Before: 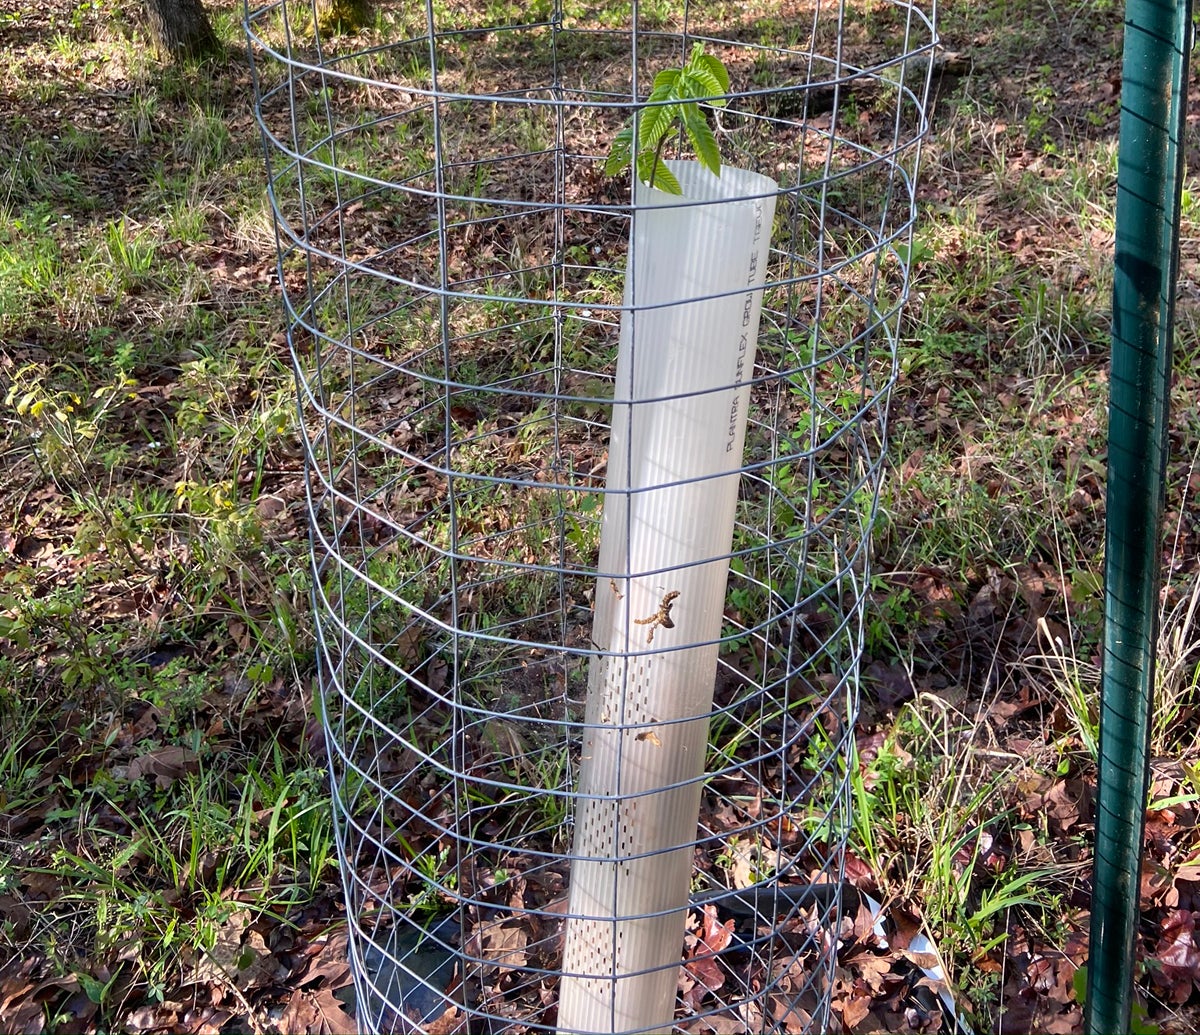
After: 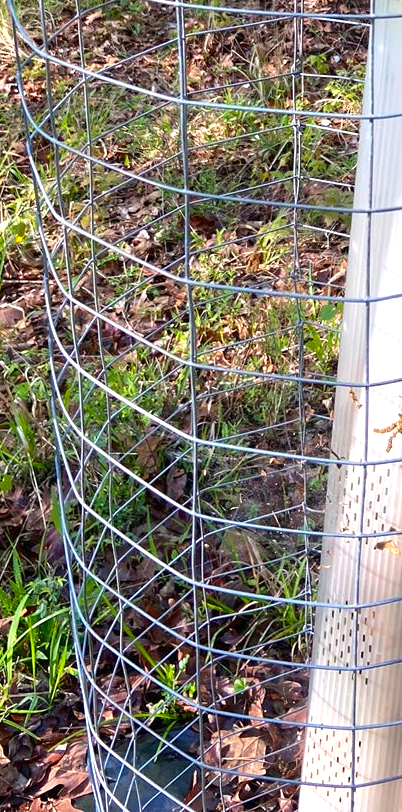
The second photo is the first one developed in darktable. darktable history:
crop and rotate: left 21.77%, top 18.528%, right 44.676%, bottom 2.997%
exposure: black level correction 0, exposure 0.6 EV, compensate highlight preservation false
color balance rgb: perceptual saturation grading › global saturation 25%, global vibrance 10%
